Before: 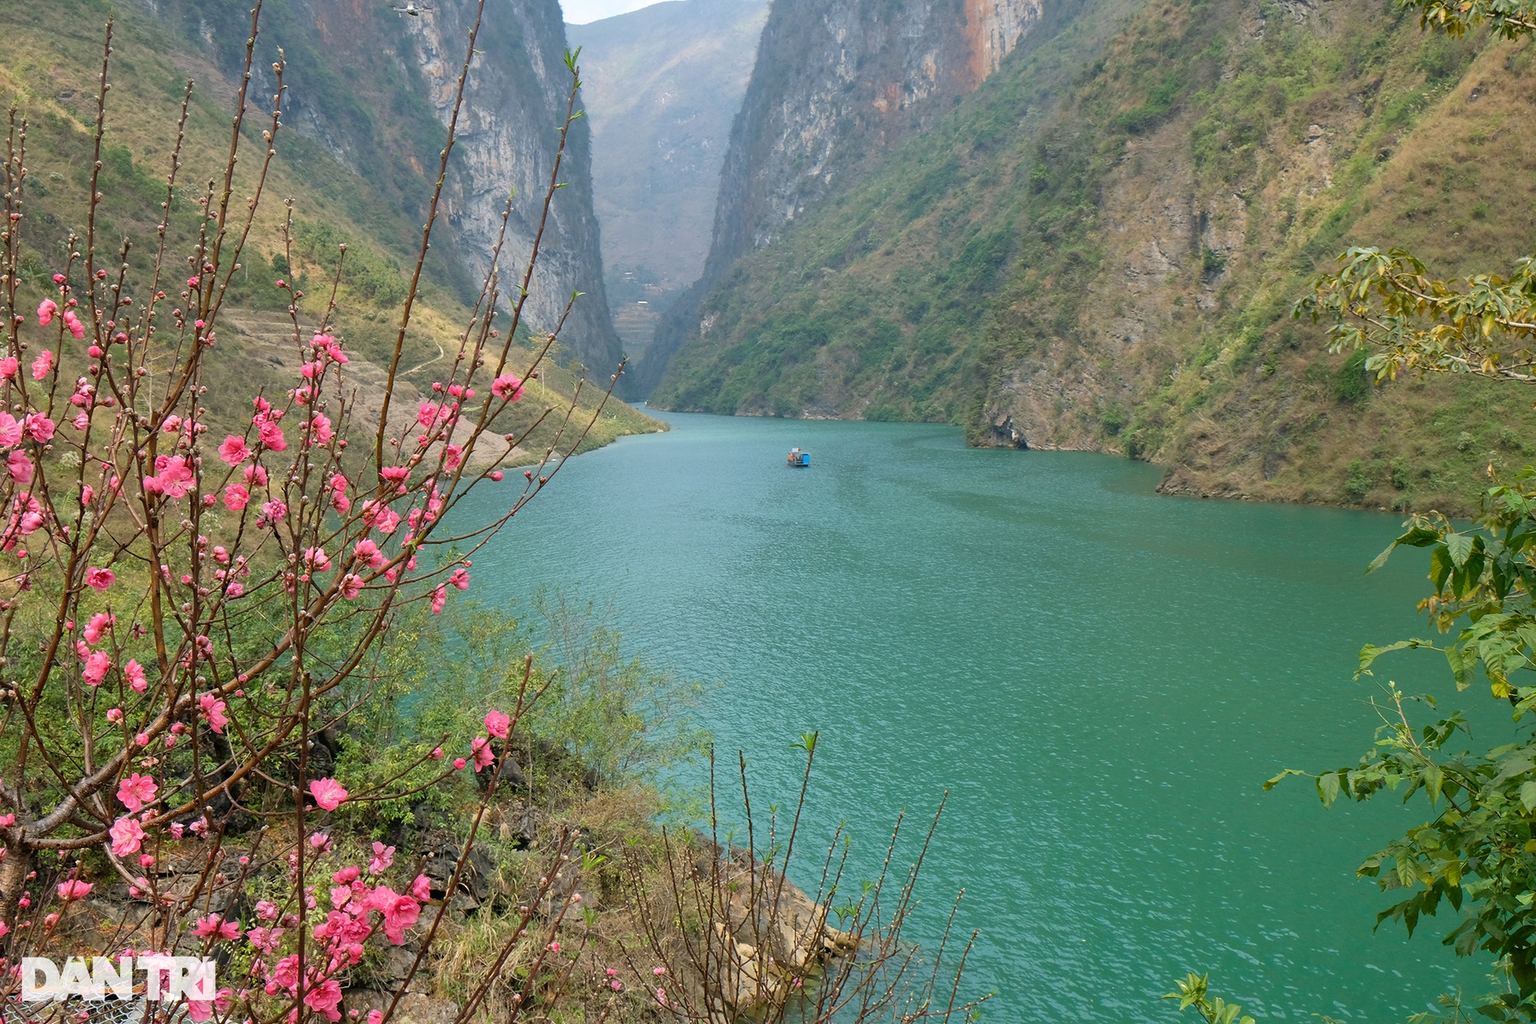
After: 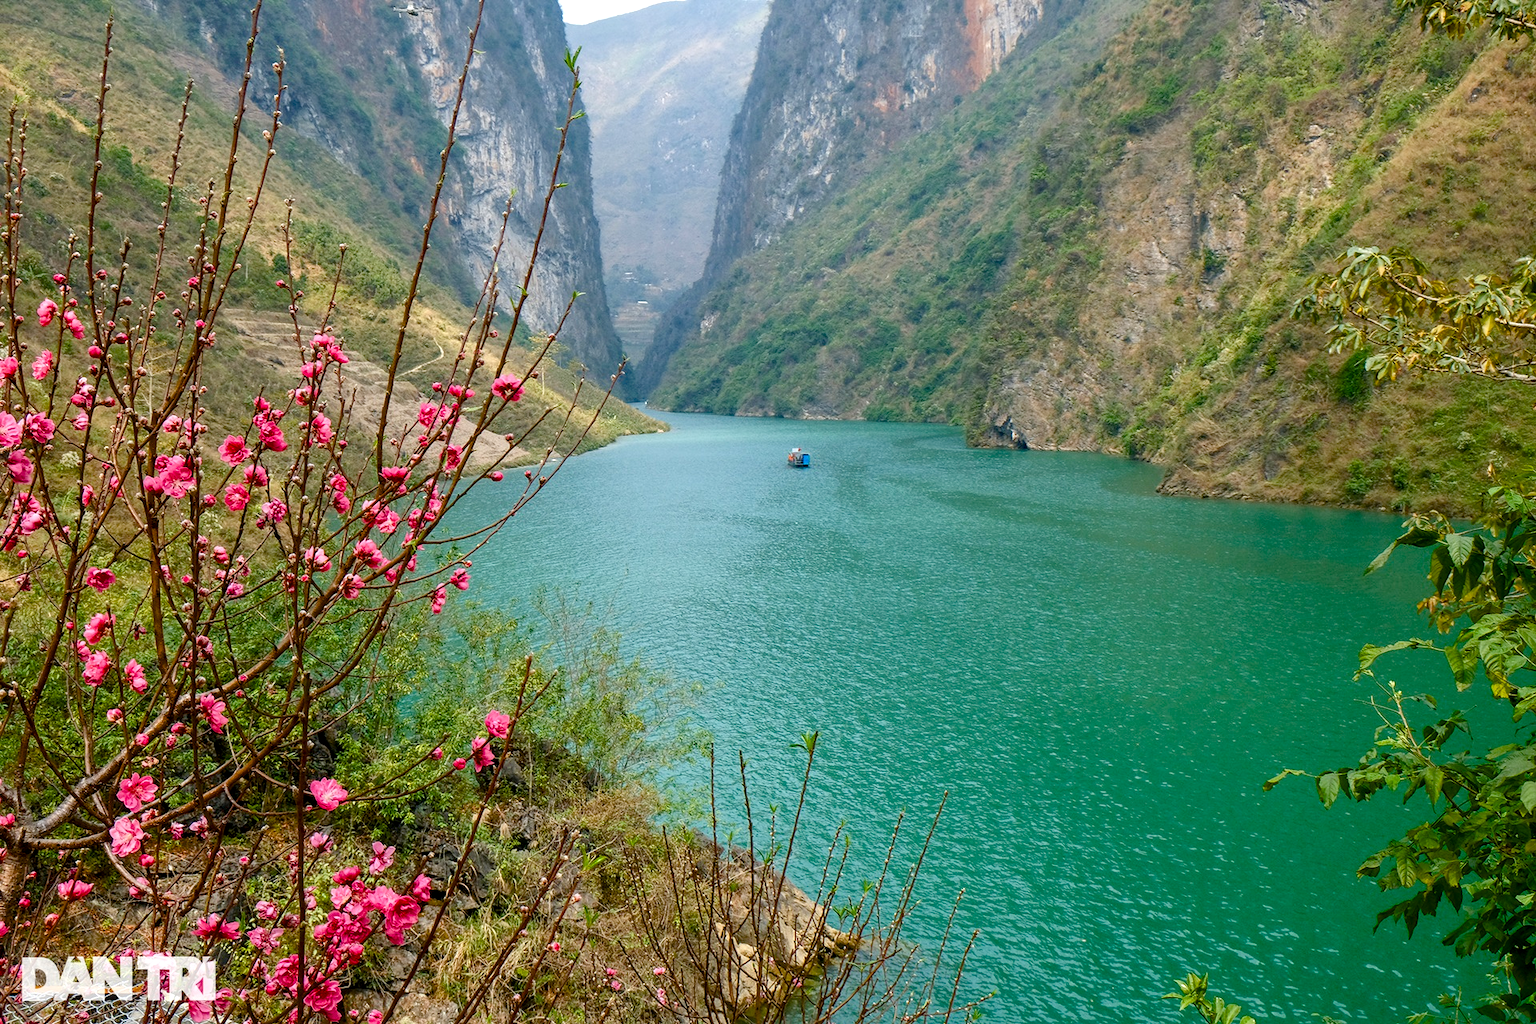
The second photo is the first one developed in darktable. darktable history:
local contrast: on, module defaults
color balance rgb: power › luminance 1.696%, perceptual saturation grading › global saturation 20%, perceptual saturation grading › highlights -25.132%, perceptual saturation grading › shadows 50.395%, perceptual brilliance grading › highlights 8.481%, perceptual brilliance grading › mid-tones 4.066%, perceptual brilliance grading › shadows 2.365%, saturation formula JzAzBz (2021)
